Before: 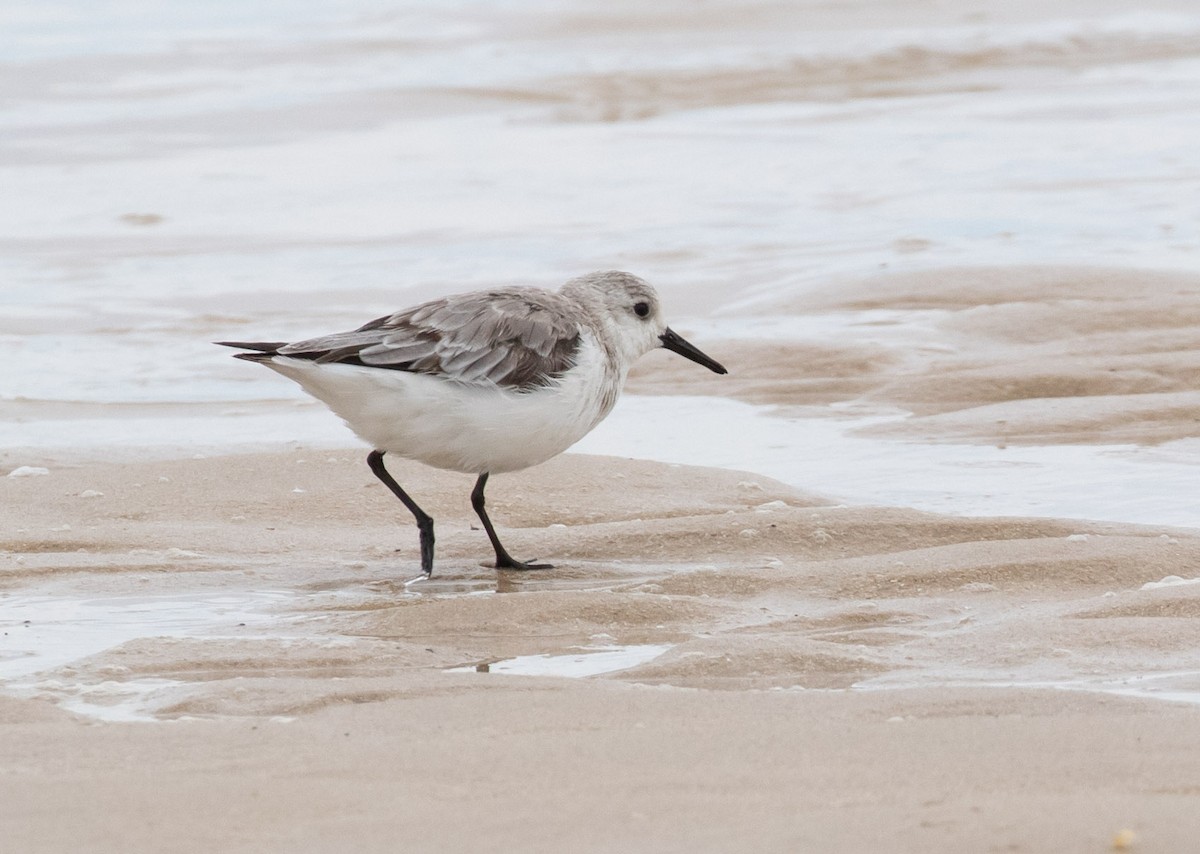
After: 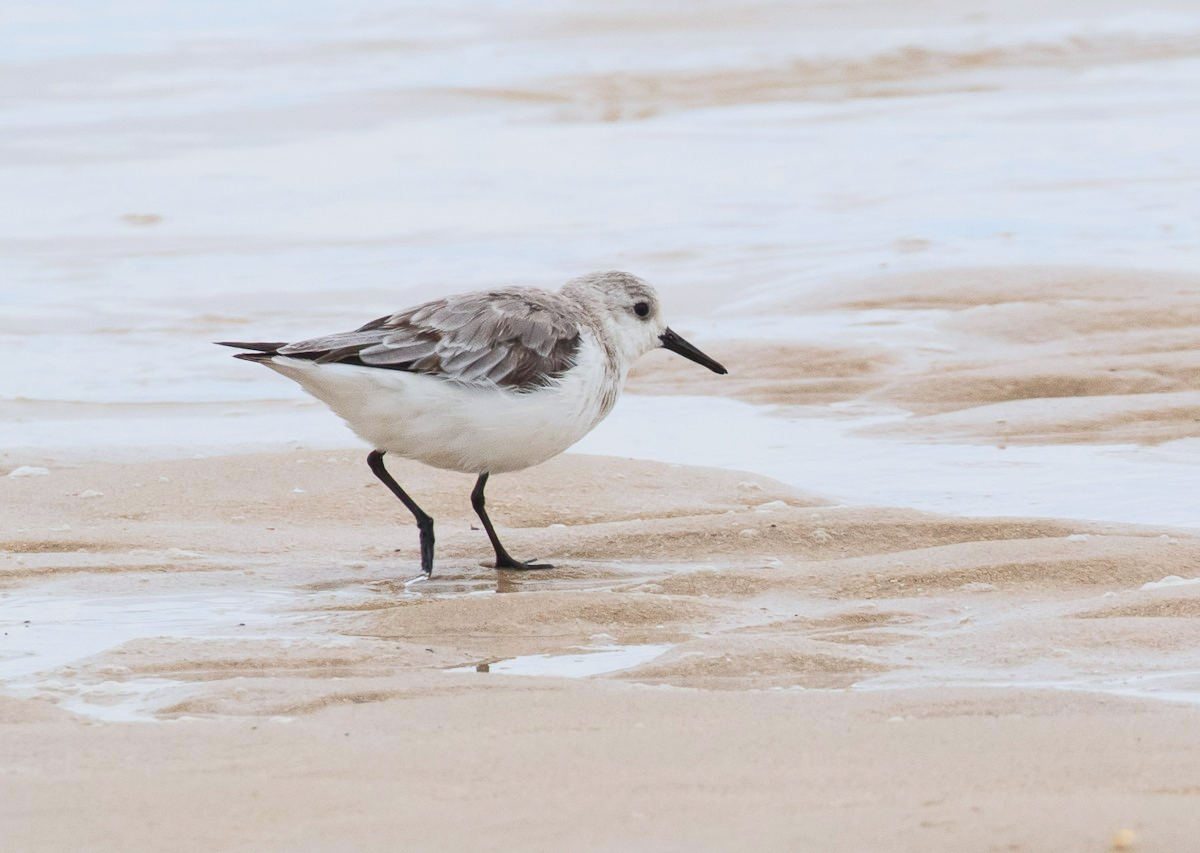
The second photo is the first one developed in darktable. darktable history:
crop: bottom 0.071%
tone curve: curves: ch0 [(0, 0.045) (0.155, 0.169) (0.46, 0.466) (0.751, 0.788) (1, 0.961)]; ch1 [(0, 0) (0.43, 0.408) (0.472, 0.469) (0.505, 0.503) (0.553, 0.563) (0.592, 0.581) (0.631, 0.625) (1, 1)]; ch2 [(0, 0) (0.505, 0.495) (0.55, 0.557) (0.583, 0.573) (1, 1)], color space Lab, independent channels, preserve colors none
